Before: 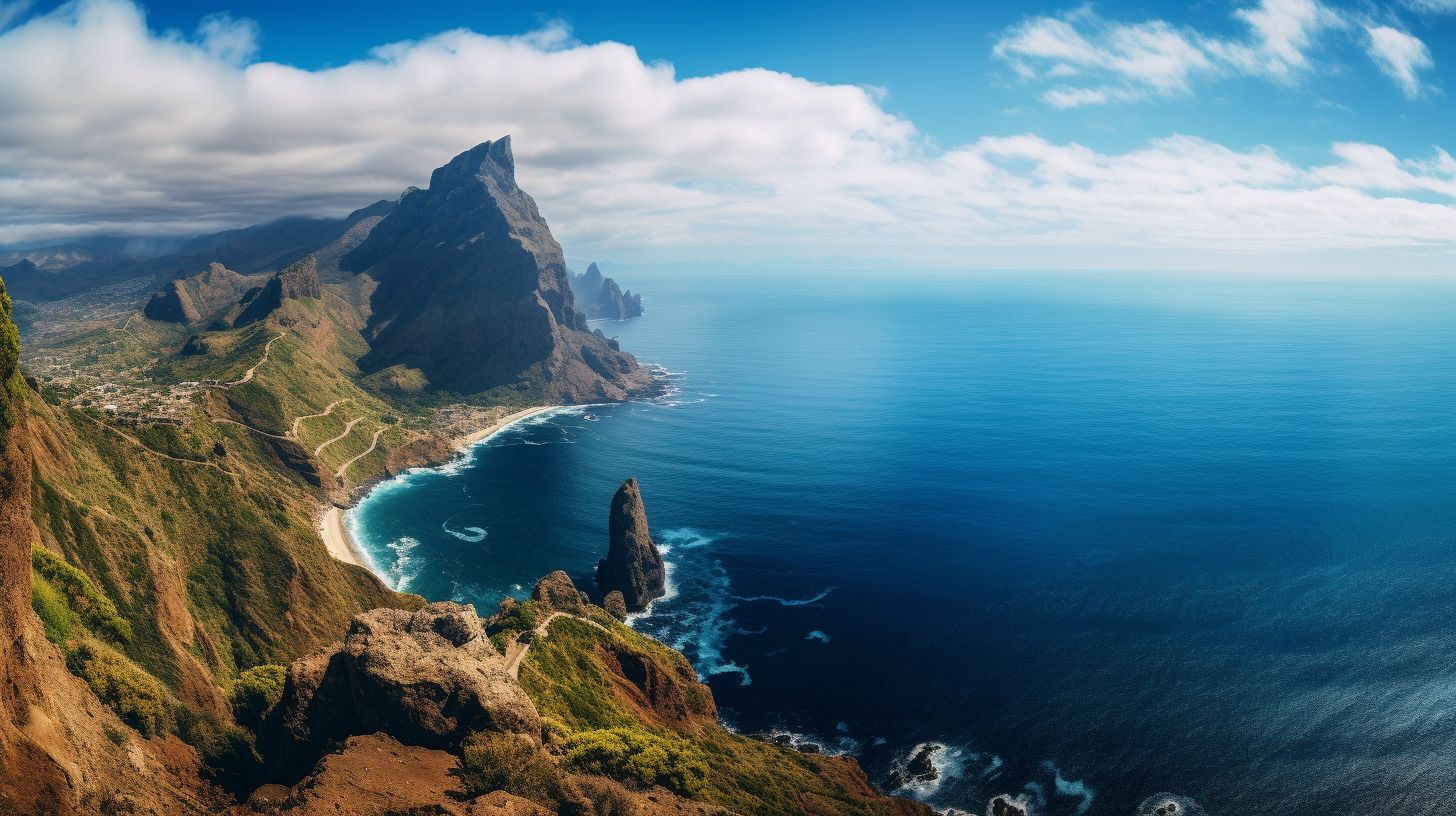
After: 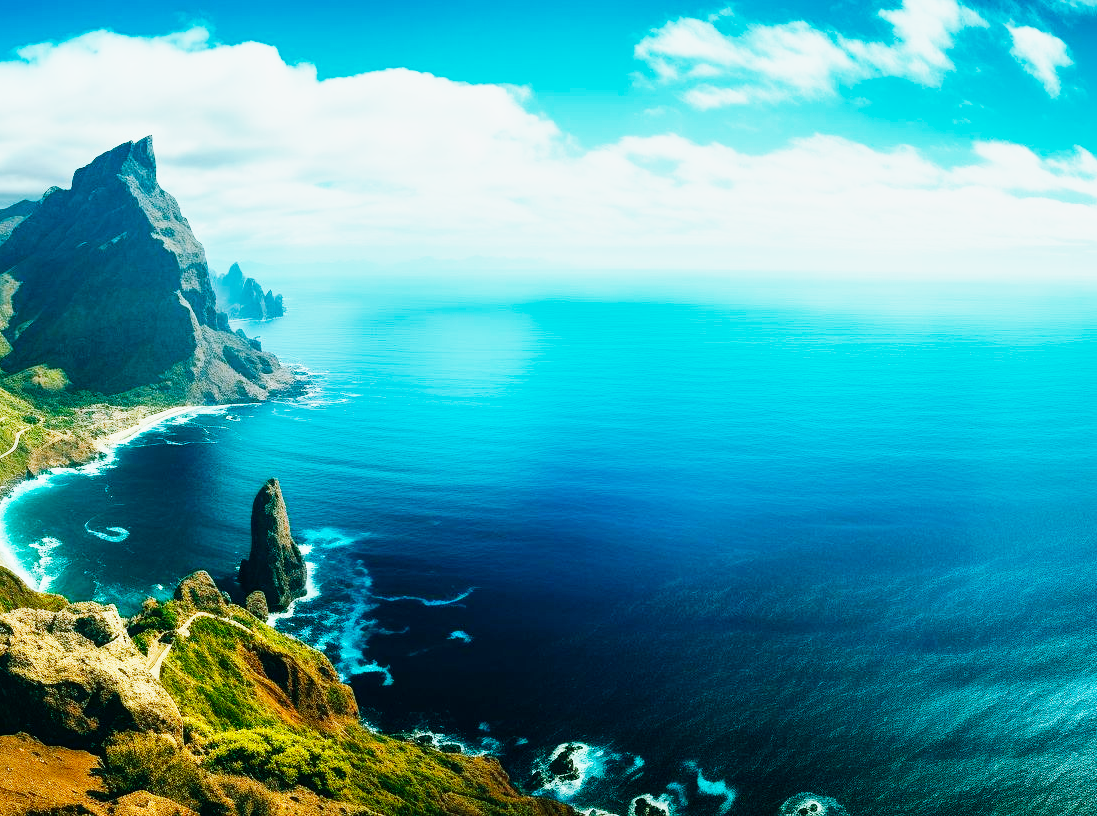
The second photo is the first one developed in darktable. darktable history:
color balance rgb: shadows lift › chroma 11.71%, shadows lift › hue 133.46°, highlights gain › chroma 4%, highlights gain › hue 200.2°, perceptual saturation grading › global saturation 18.05%
crop and rotate: left 24.6%
base curve: curves: ch0 [(0, 0) (0.007, 0.004) (0.027, 0.03) (0.046, 0.07) (0.207, 0.54) (0.442, 0.872) (0.673, 0.972) (1, 1)], preserve colors none
shadows and highlights: shadows 43.71, white point adjustment -1.46, soften with gaussian
